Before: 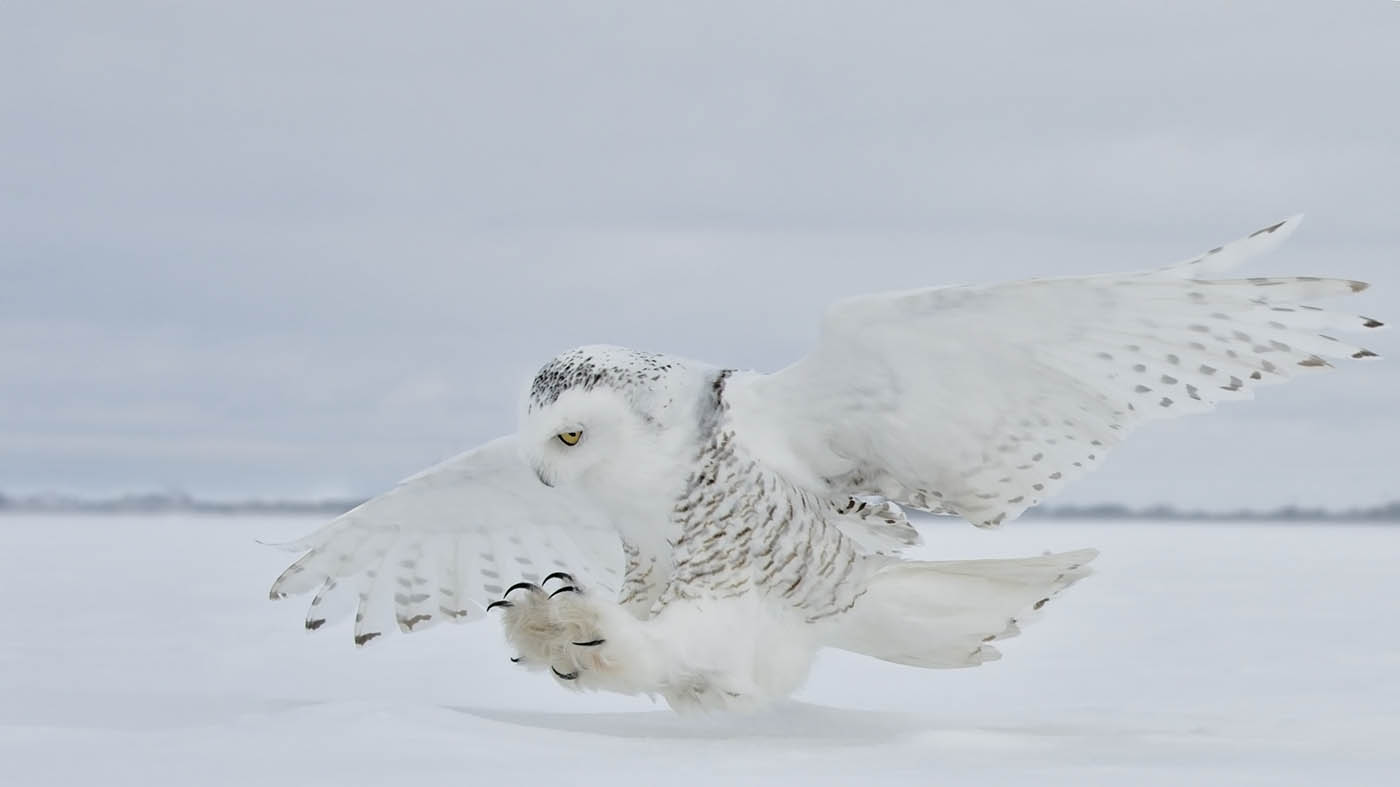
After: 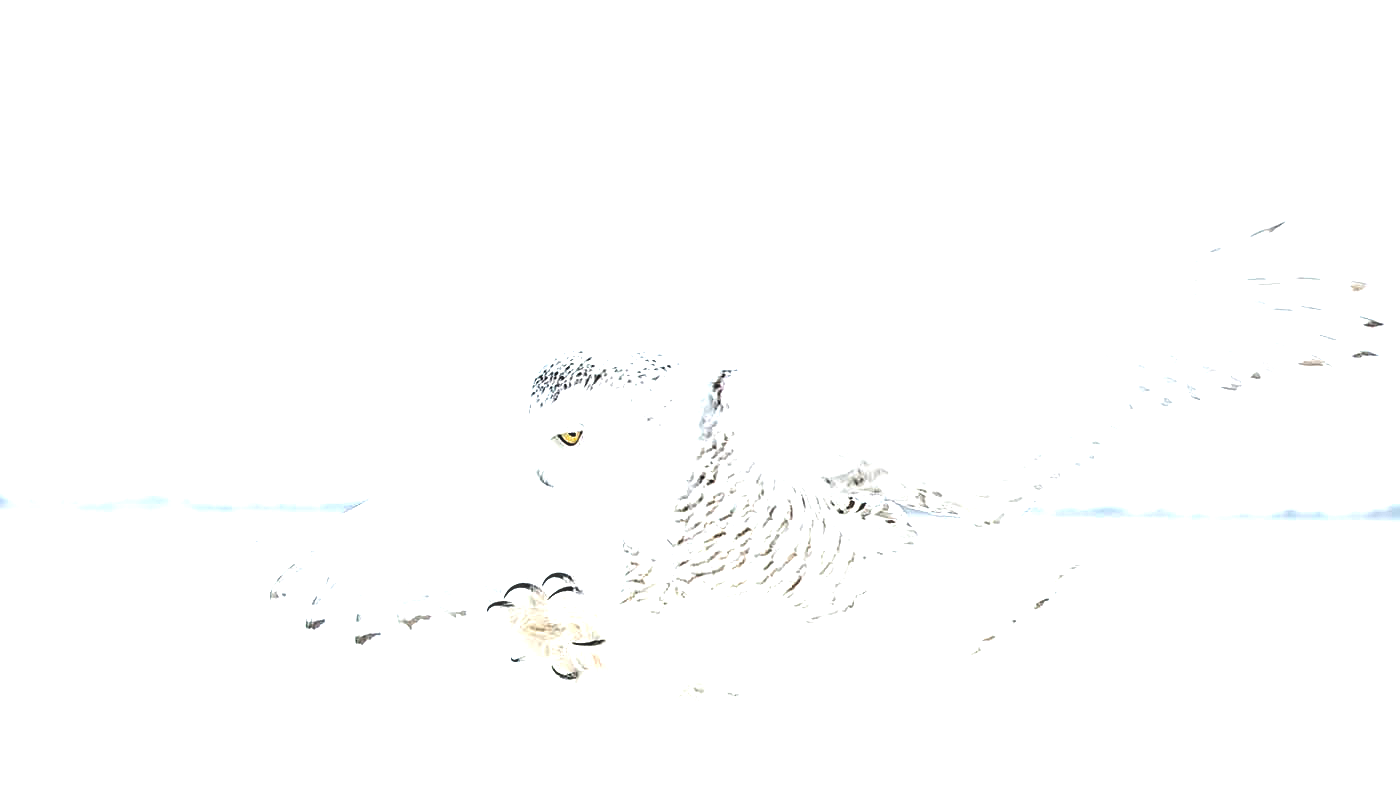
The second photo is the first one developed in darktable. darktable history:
color balance rgb: perceptual saturation grading › global saturation 3.235%, perceptual brilliance grading › highlights 15.925%, perceptual brilliance grading › mid-tones 6.624%, perceptual brilliance grading › shadows -15.782%, global vibrance 11.293%
sharpen: on, module defaults
exposure: black level correction -0.006, exposure 1 EV, compensate highlight preservation false
local contrast: detail 130%
